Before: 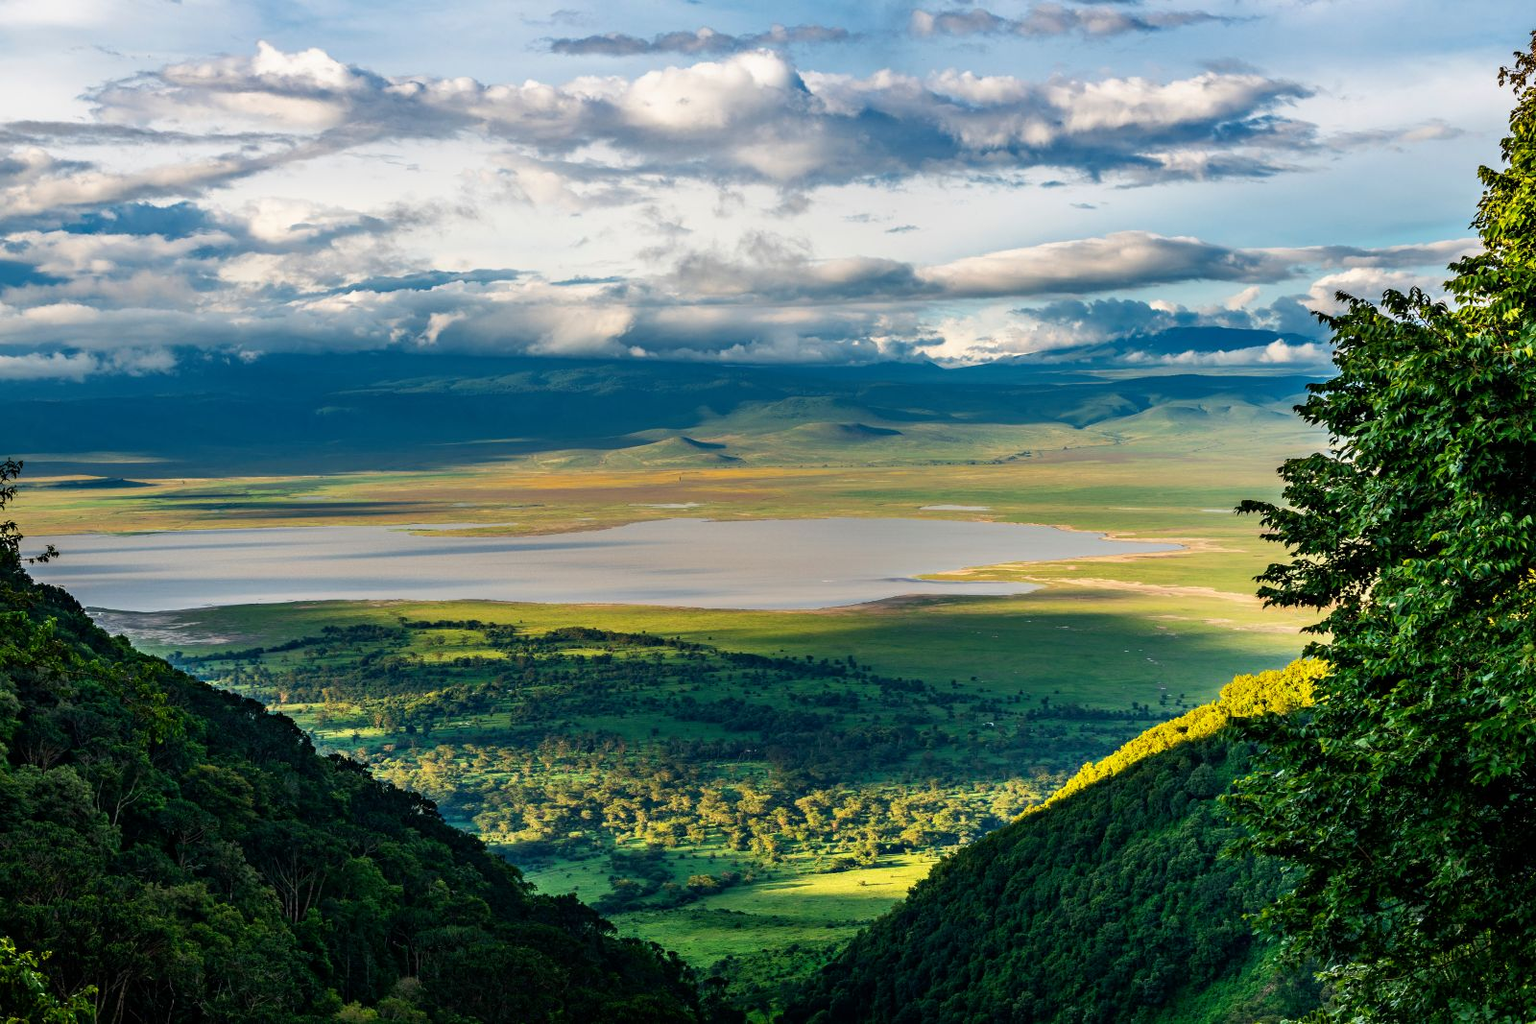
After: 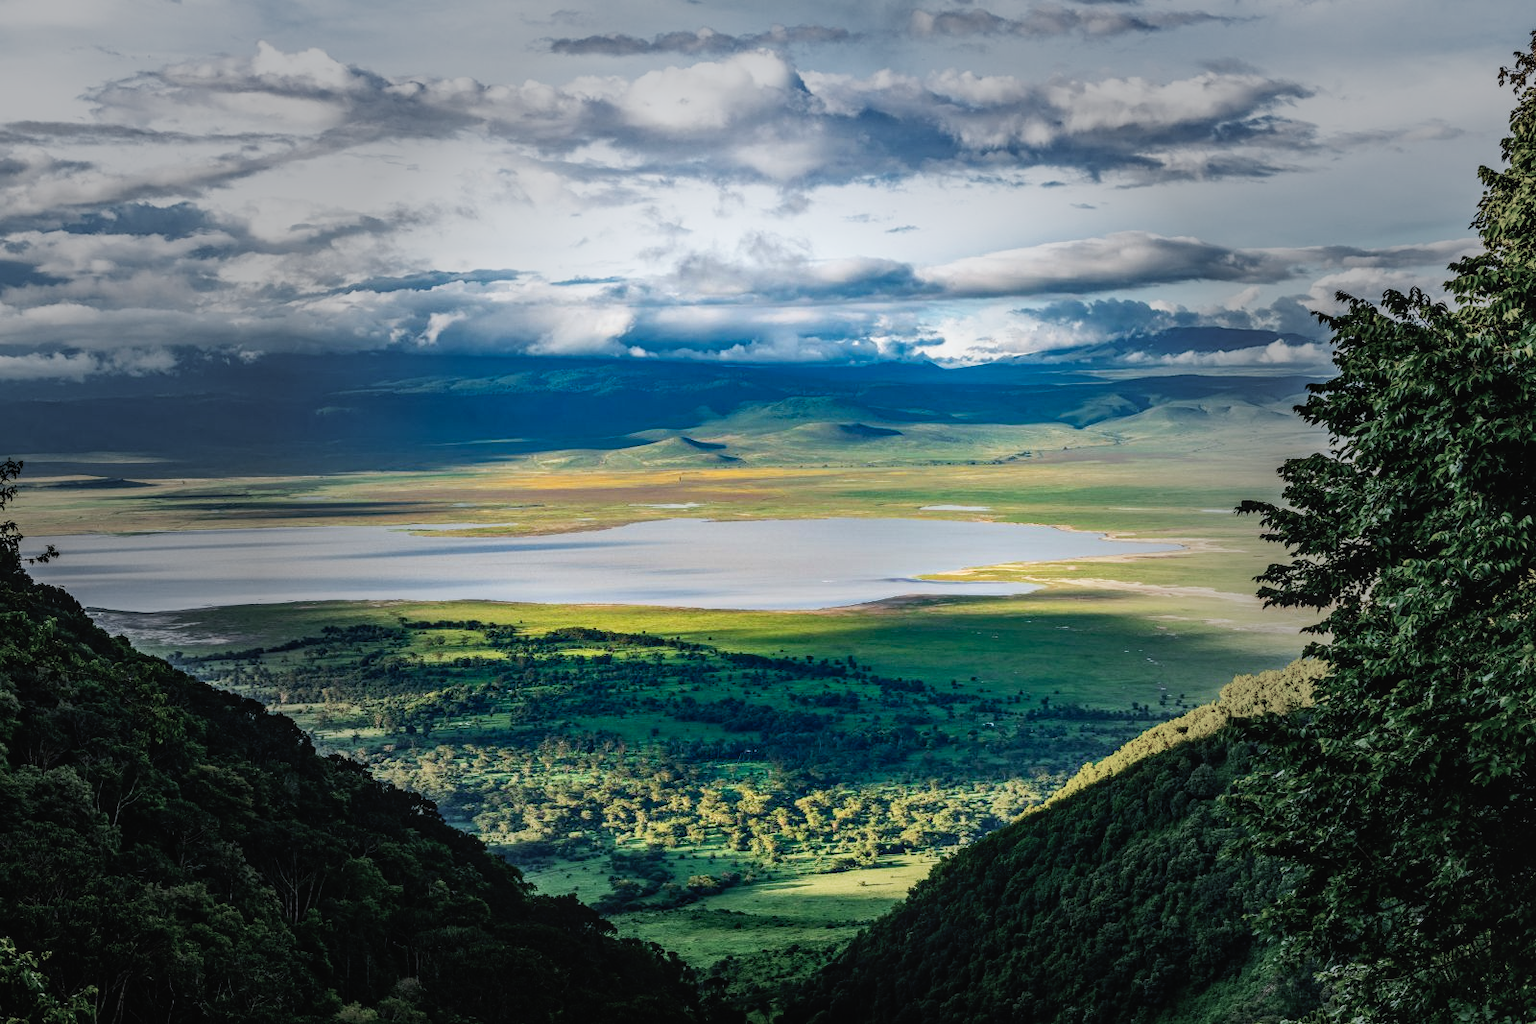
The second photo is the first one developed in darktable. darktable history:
local contrast: on, module defaults
vignetting: fall-off start 31.01%, fall-off radius 35.61%
tone curve: curves: ch0 [(0, 0.039) (0.104, 0.094) (0.285, 0.301) (0.689, 0.764) (0.89, 0.926) (0.994, 0.971)]; ch1 [(0, 0) (0.337, 0.249) (0.437, 0.411) (0.485, 0.487) (0.515, 0.514) (0.566, 0.563) (0.641, 0.655) (1, 1)]; ch2 [(0, 0) (0.314, 0.301) (0.421, 0.411) (0.502, 0.505) (0.528, 0.54) (0.557, 0.555) (0.612, 0.583) (0.722, 0.67) (1, 1)], preserve colors none
color calibration: gray › normalize channels true, x 0.37, y 0.382, temperature 4317.13 K, gamut compression 0.01
